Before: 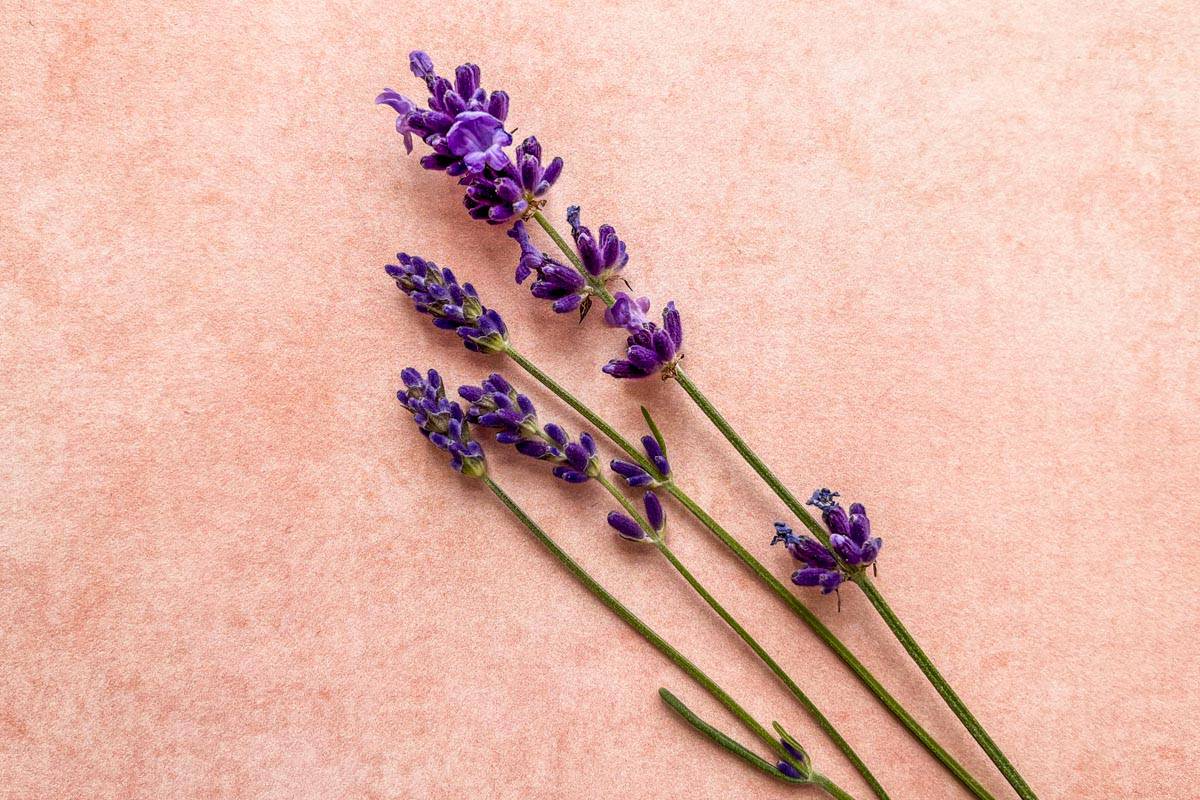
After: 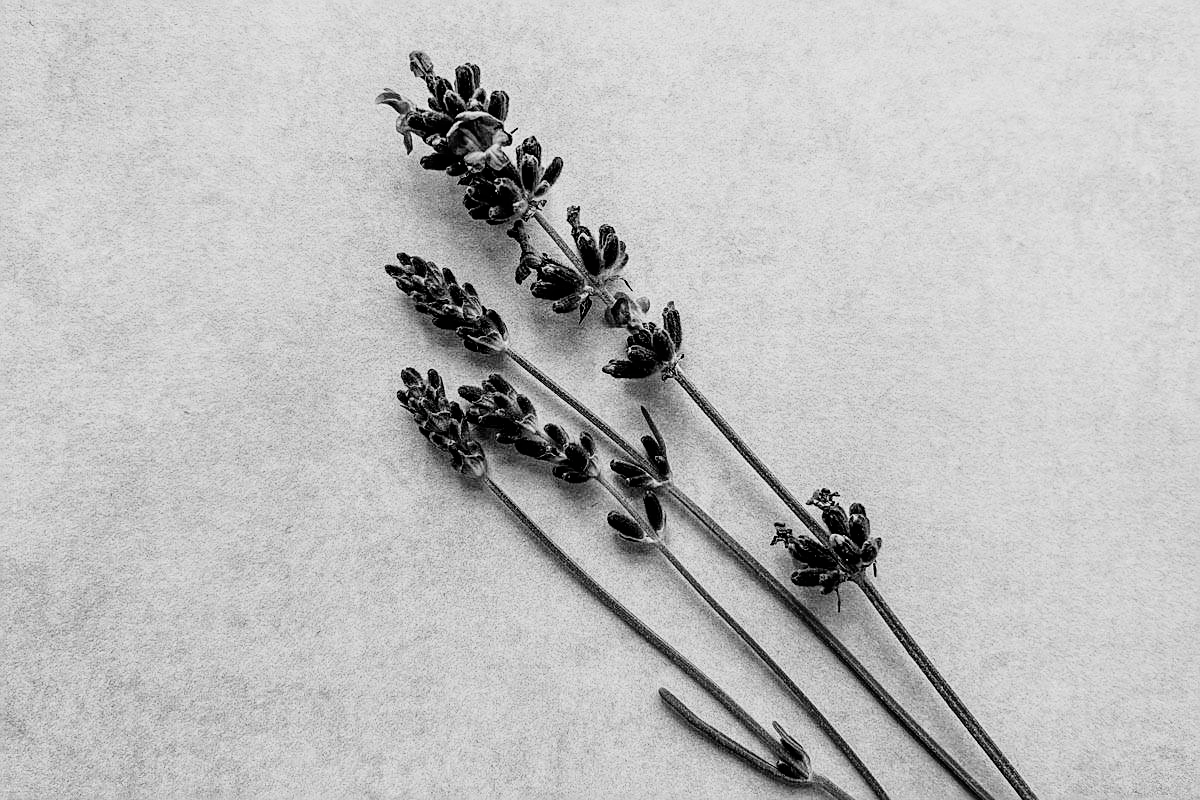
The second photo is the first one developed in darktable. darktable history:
filmic rgb: black relative exposure -5 EV, white relative exposure 3.54 EV, threshold 3.03 EV, hardness 3.19, contrast 1.297, highlights saturation mix -49.88%, add noise in highlights 0, preserve chrominance no, color science v4 (2020), enable highlight reconstruction true
sharpen: radius 1.928
